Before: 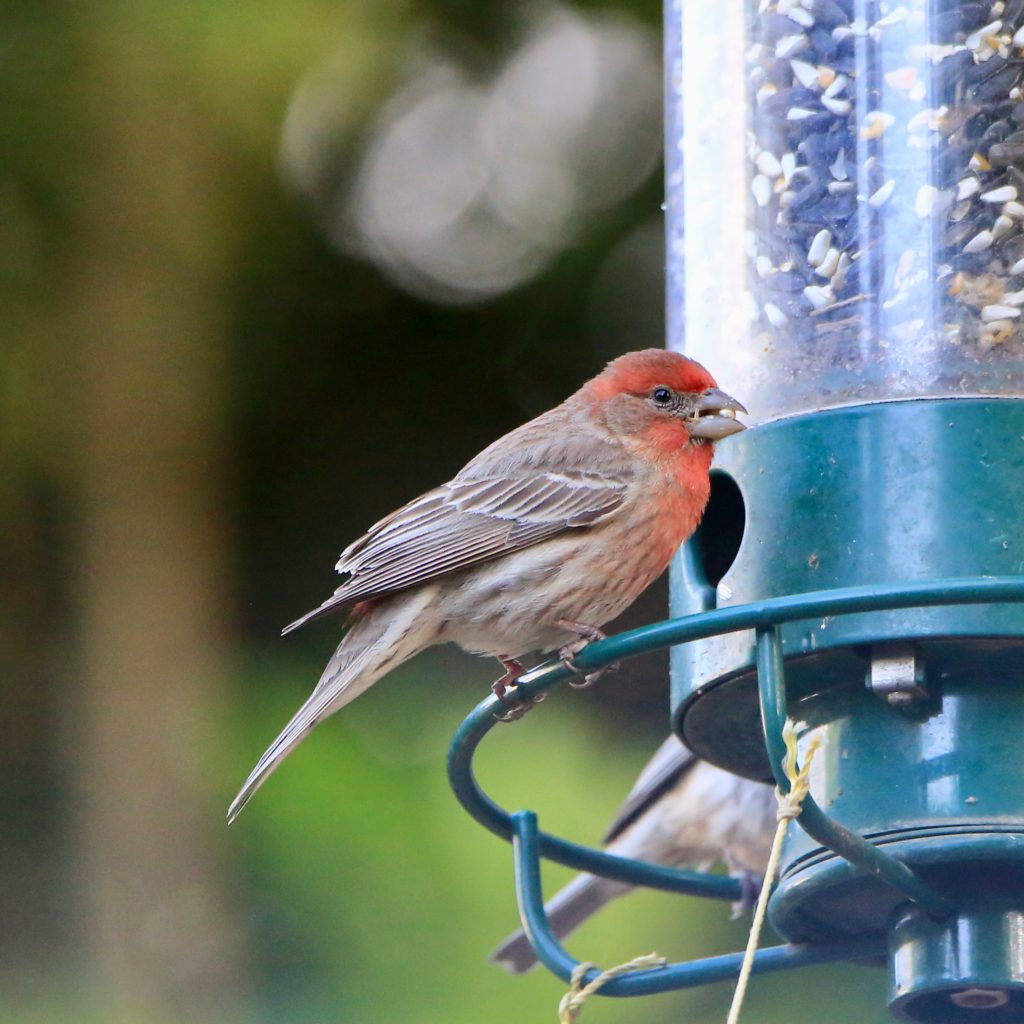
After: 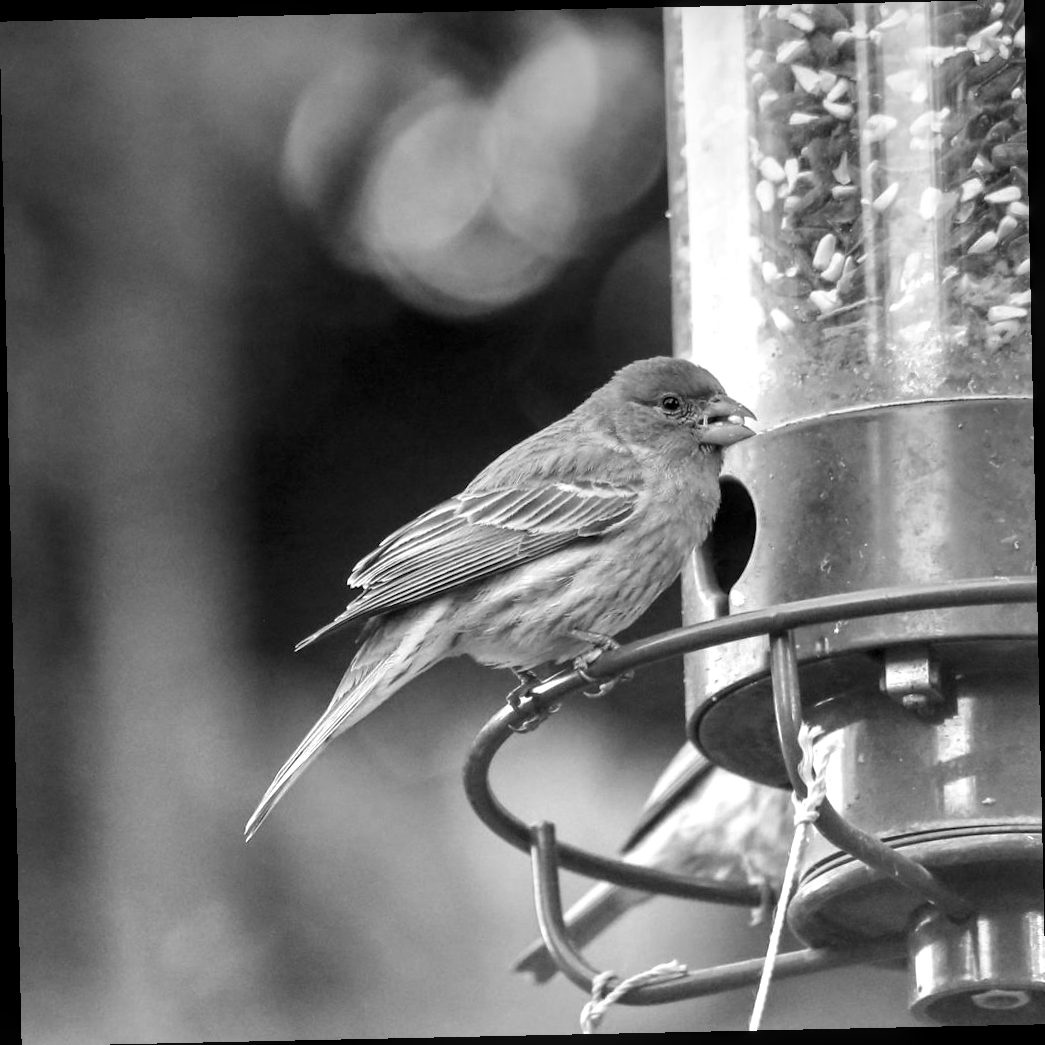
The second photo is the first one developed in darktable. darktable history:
rotate and perspective: rotation -1.24°, automatic cropping off
graduated density: on, module defaults
local contrast: detail 130%
color balance rgb: linear chroma grading › shadows -2.2%, linear chroma grading › highlights -15%, linear chroma grading › global chroma -10%, linear chroma grading › mid-tones -10%, perceptual saturation grading › global saturation 45%, perceptual saturation grading › highlights -50%, perceptual saturation grading › shadows 30%, perceptual brilliance grading › global brilliance 18%, global vibrance 45%
monochrome: a 1.94, b -0.638
